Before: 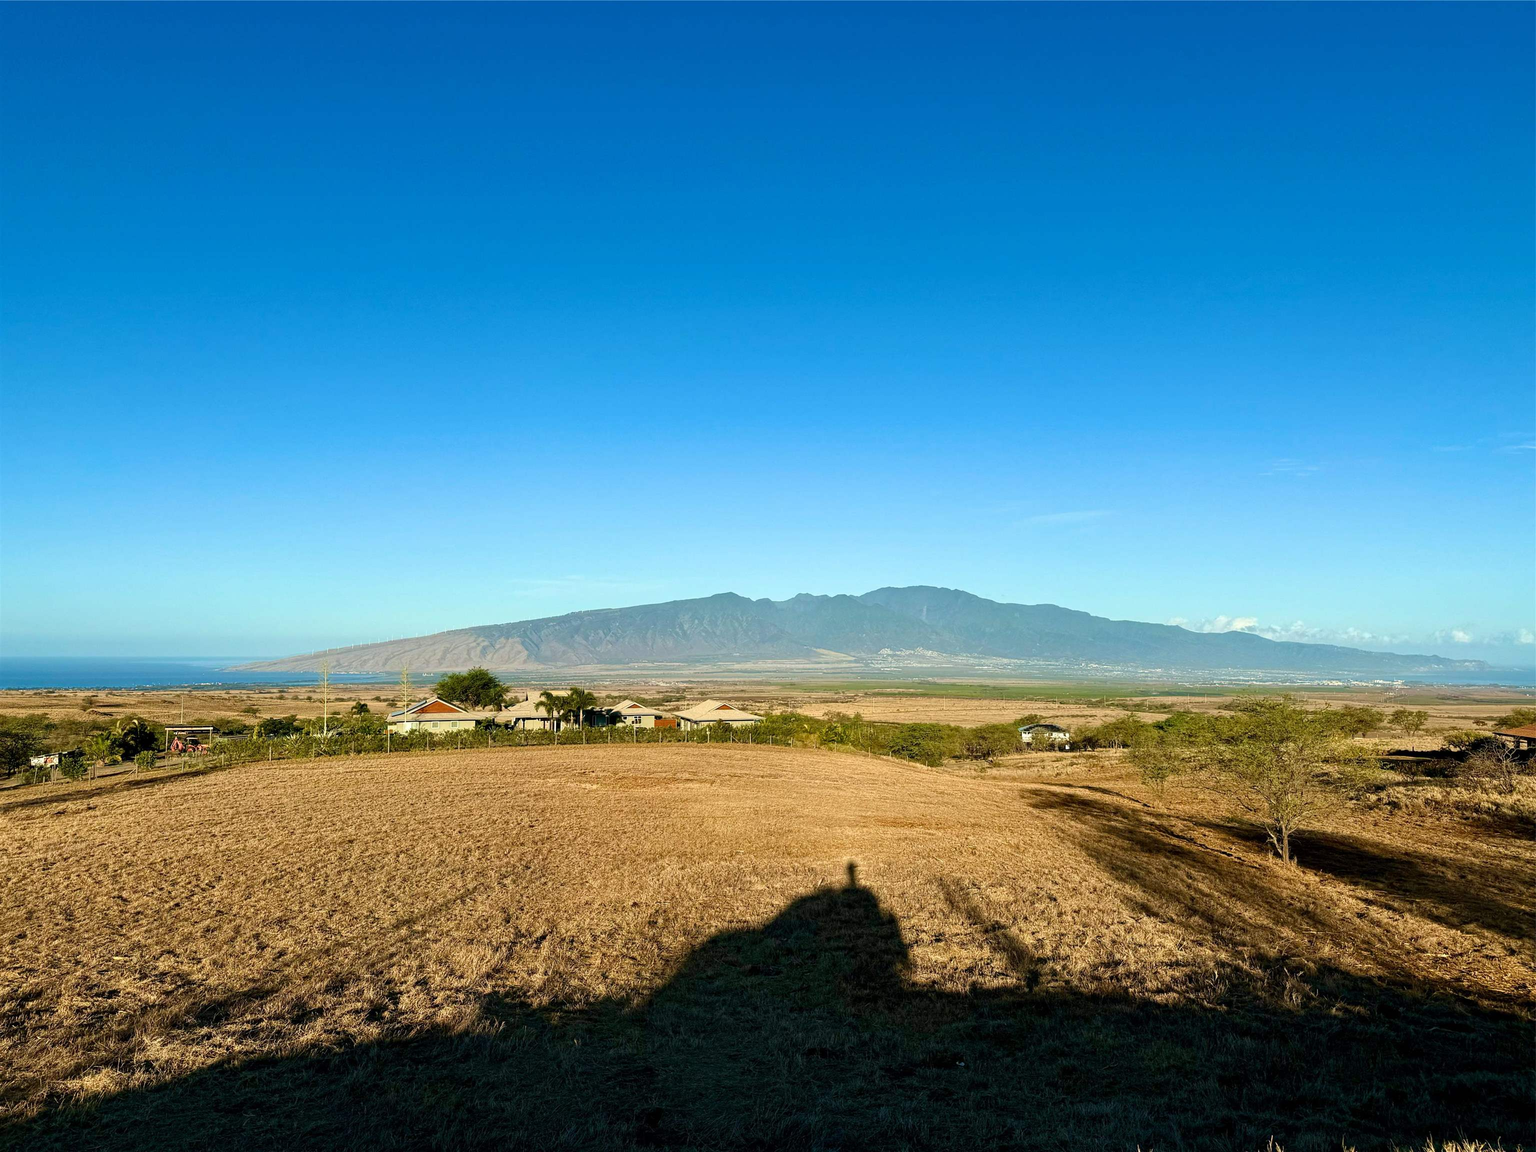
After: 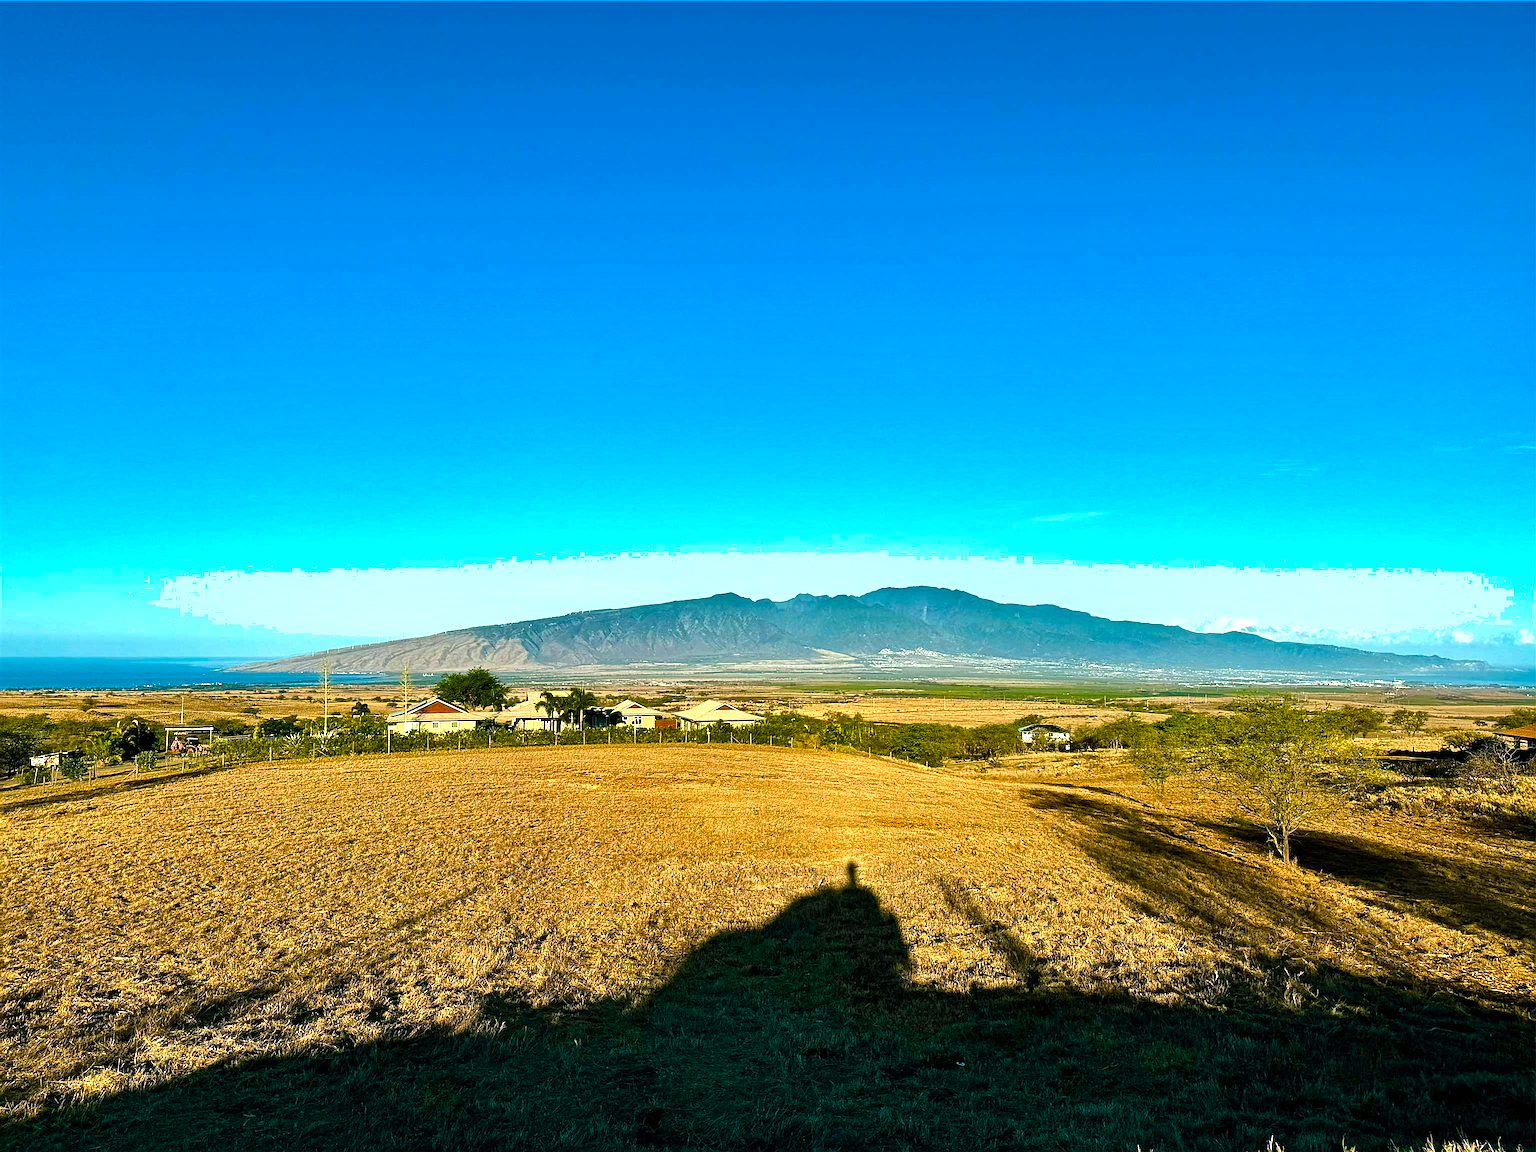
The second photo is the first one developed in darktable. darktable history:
color balance rgb: shadows lift › chroma 11.507%, shadows lift › hue 131.74°, linear chroma grading › shadows 9.914%, linear chroma grading › highlights 9.527%, linear chroma grading › global chroma 14.34%, linear chroma grading › mid-tones 14.783%, perceptual saturation grading › global saturation 0.272%, perceptual brilliance grading › global brilliance -5.425%, perceptual brilliance grading › highlights 23.687%, perceptual brilliance grading › mid-tones 7.099%, perceptual brilliance grading › shadows -4.934%
shadows and highlights: shadows 43.41, white point adjustment -1.48, soften with gaussian
sharpen: on, module defaults
tone equalizer: edges refinement/feathering 500, mask exposure compensation -1.57 EV, preserve details no
